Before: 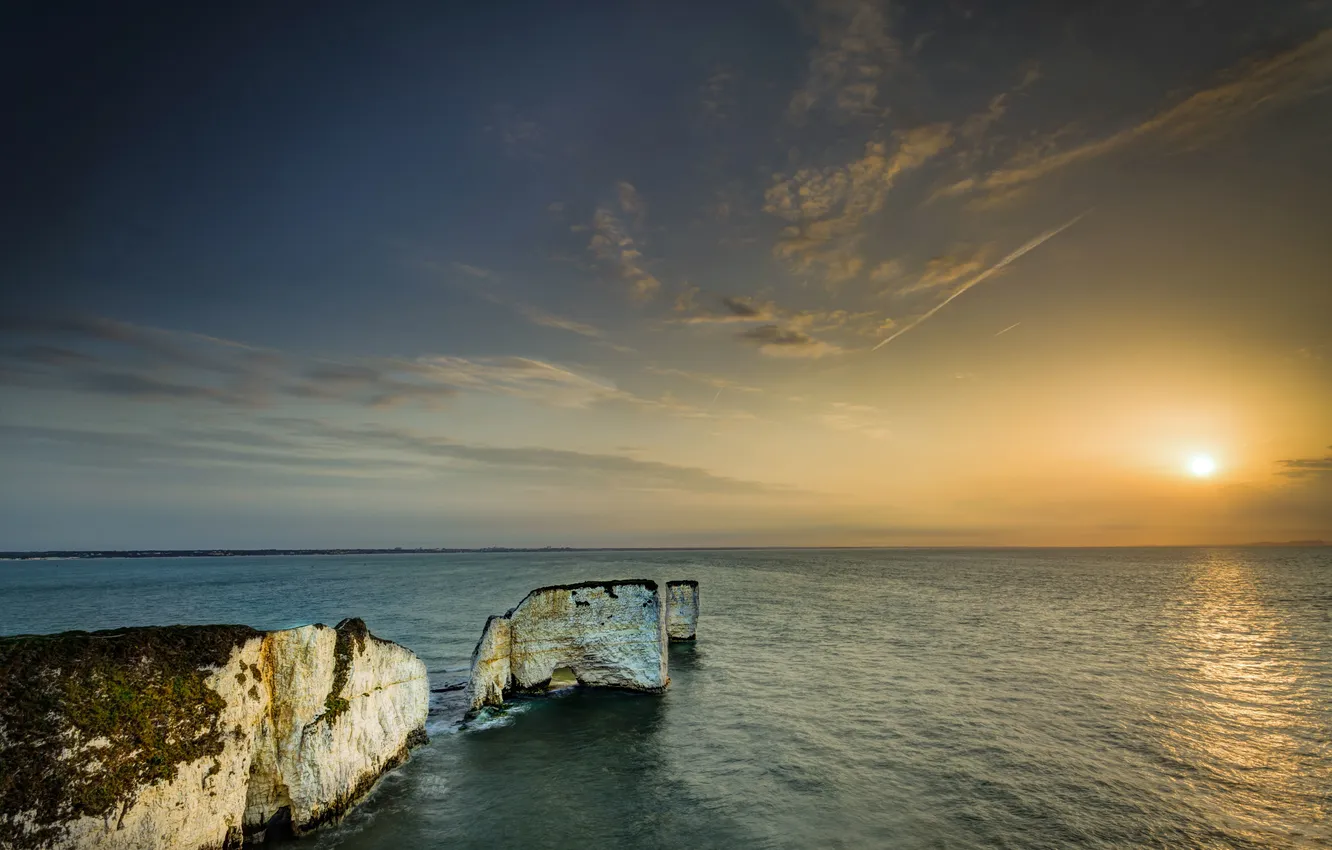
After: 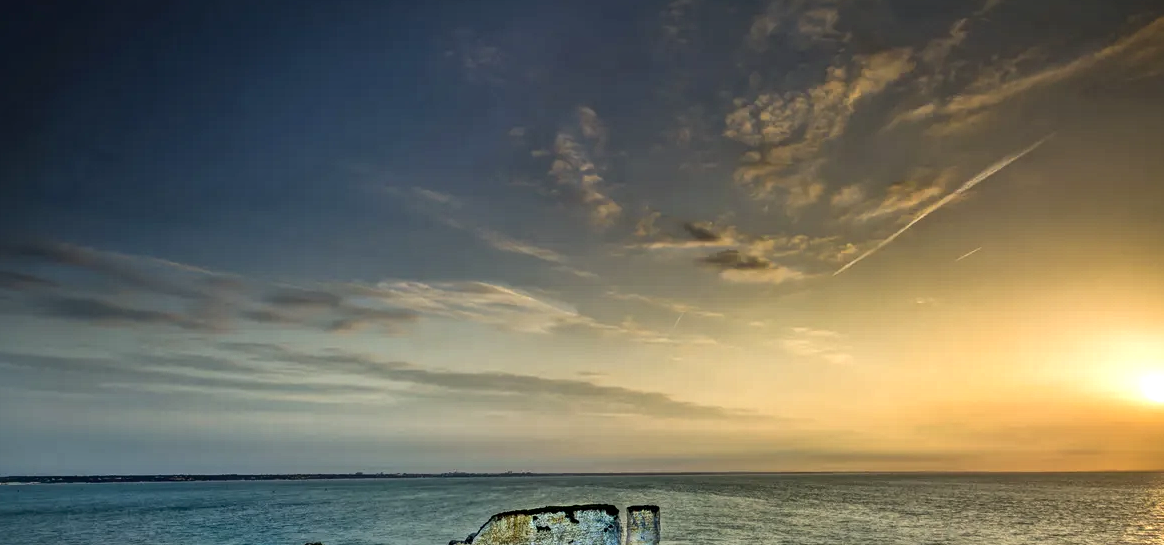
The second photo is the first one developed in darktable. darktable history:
local contrast: mode bilateral grid, contrast 20, coarseness 20, detail 150%, midtone range 0.2
exposure: black level correction 0, exposure 0.499 EV, compensate exposure bias true, compensate highlight preservation false
contrast brightness saturation: brightness -0.097
crop: left 2.965%, top 8.938%, right 9.642%, bottom 26.787%
